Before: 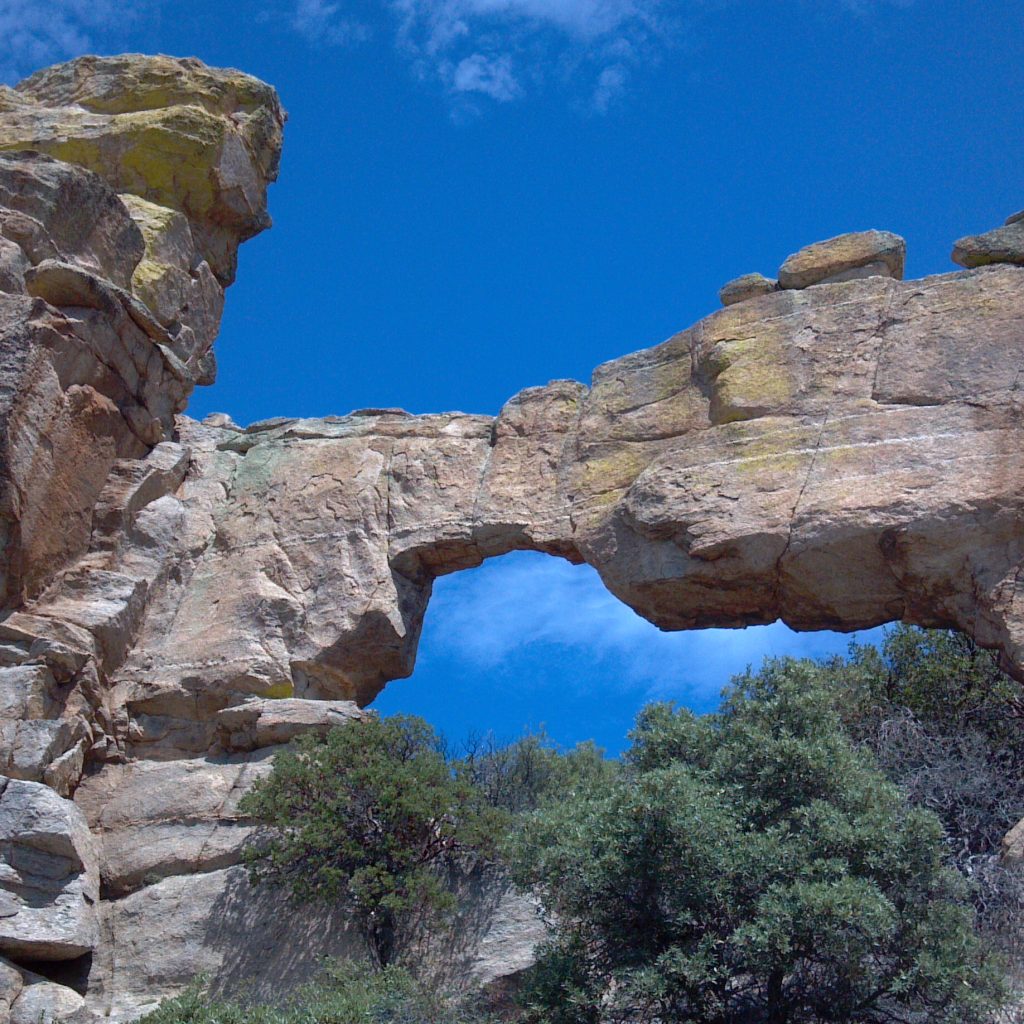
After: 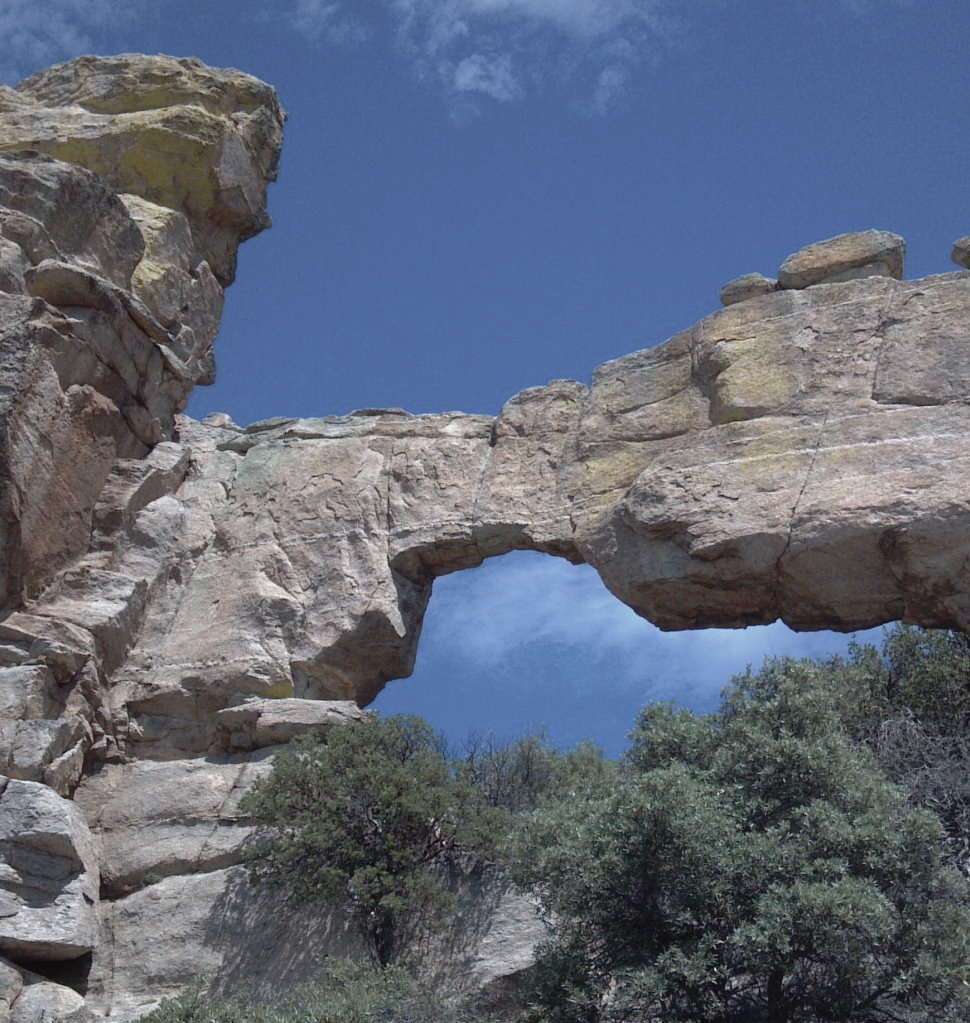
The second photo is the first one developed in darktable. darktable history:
contrast brightness saturation: contrast -0.052, saturation -0.42
crop and rotate: left 0%, right 5.27%
